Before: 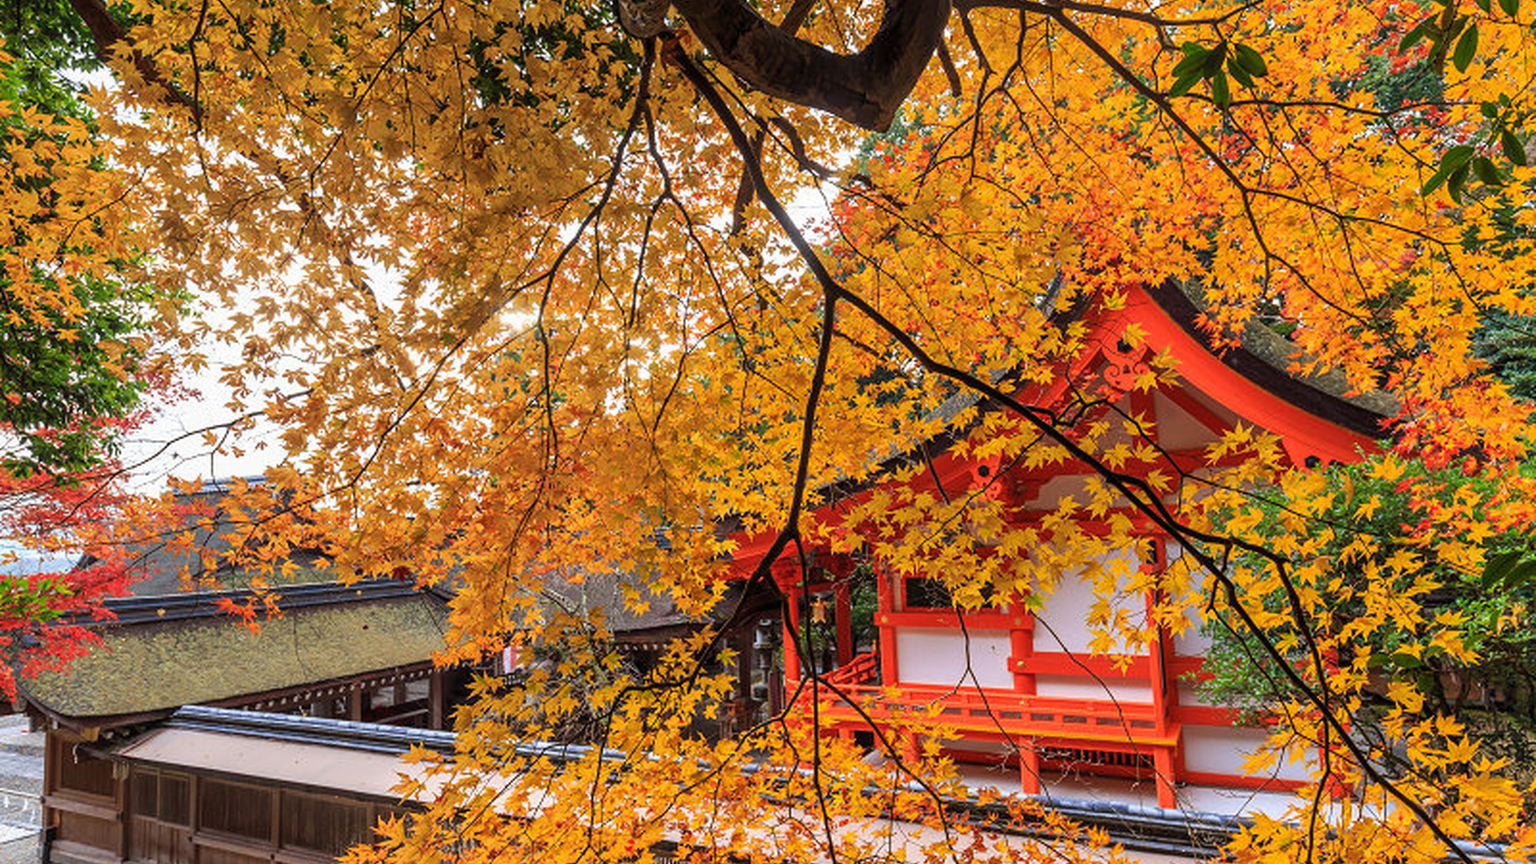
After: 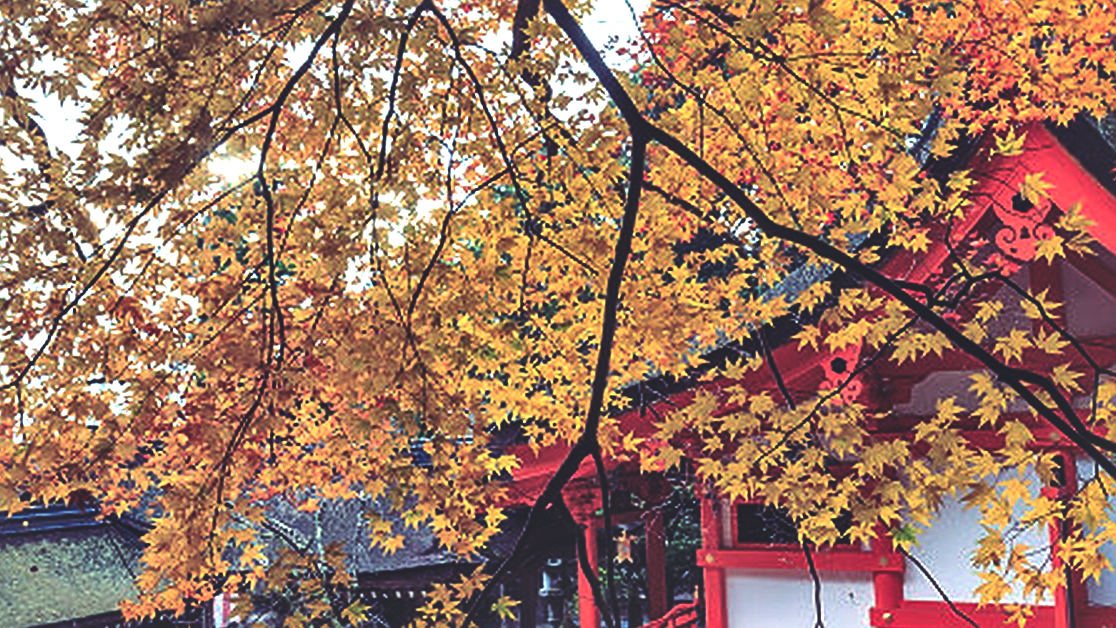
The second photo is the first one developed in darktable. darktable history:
local contrast: mode bilateral grid, contrast 20, coarseness 50, detail 161%, midtone range 0.2
rgb curve: curves: ch0 [(0, 0.186) (0.314, 0.284) (0.576, 0.466) (0.805, 0.691) (0.936, 0.886)]; ch1 [(0, 0.186) (0.314, 0.284) (0.581, 0.534) (0.771, 0.746) (0.936, 0.958)]; ch2 [(0, 0.216) (0.275, 0.39) (1, 1)], mode RGB, independent channels, compensate middle gray true, preserve colors none
tone equalizer: -8 EV -0.417 EV, -7 EV -0.389 EV, -6 EV -0.333 EV, -5 EV -0.222 EV, -3 EV 0.222 EV, -2 EV 0.333 EV, -1 EV 0.389 EV, +0 EV 0.417 EV, edges refinement/feathering 500, mask exposure compensation -1.57 EV, preserve details no
exposure: compensate highlight preservation false
crop and rotate: left 22.13%, top 22.054%, right 22.026%, bottom 22.102%
sharpen: on, module defaults
shadows and highlights: shadows 12, white point adjustment 1.2, soften with gaussian
